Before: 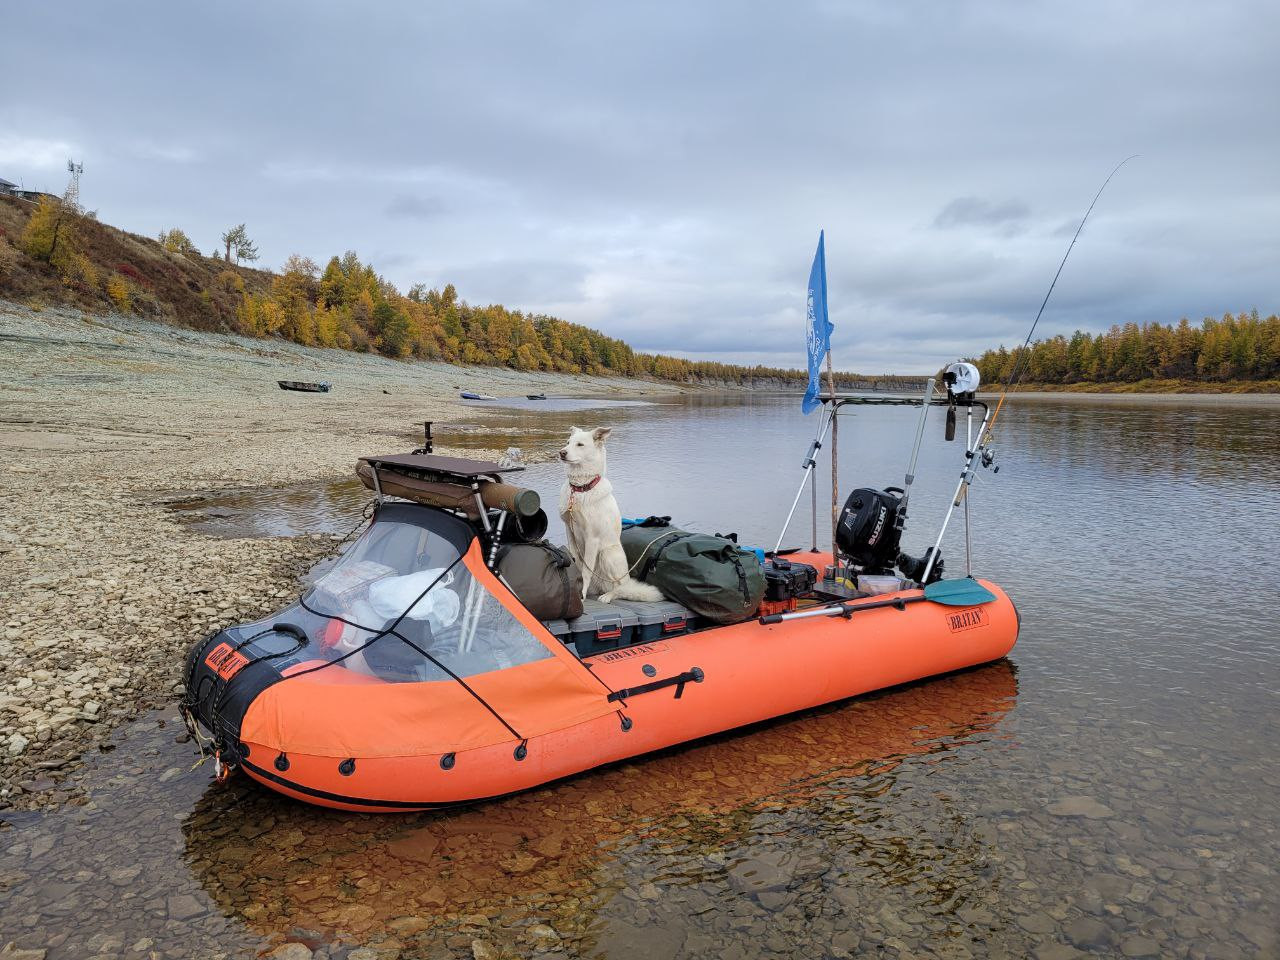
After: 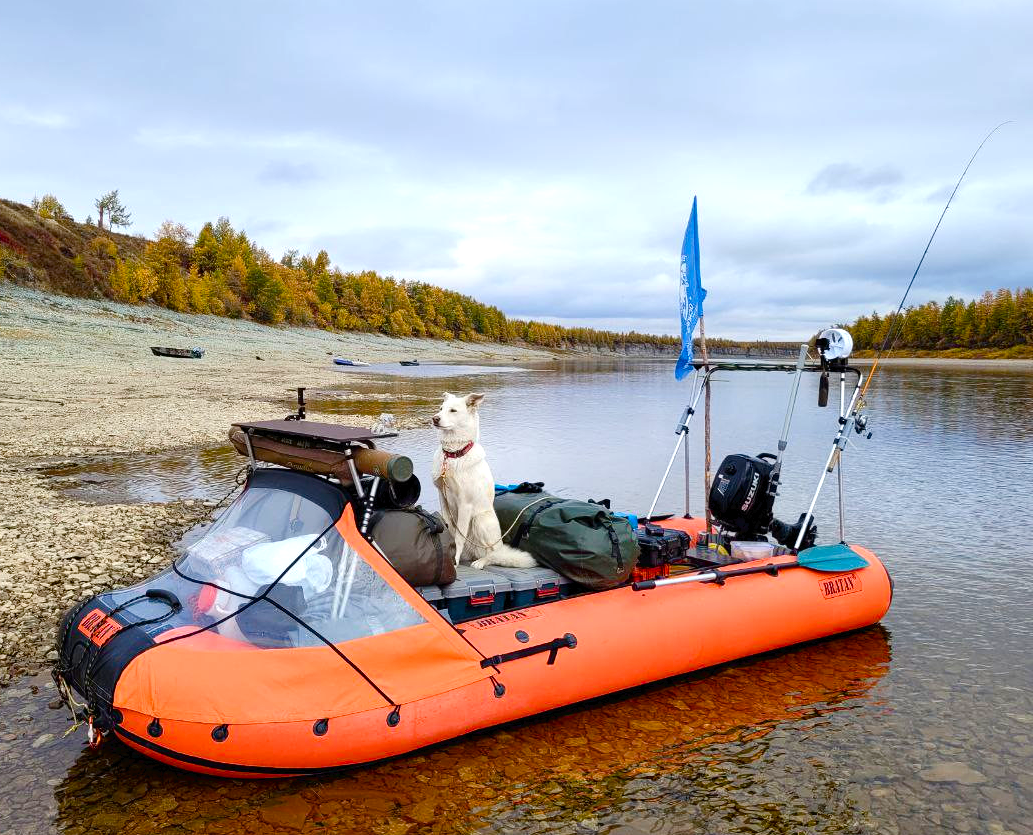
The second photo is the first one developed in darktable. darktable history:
crop: left 9.963%, top 3.631%, right 9.283%, bottom 9.314%
exposure: black level correction 0.001, exposure 0.499 EV, compensate highlight preservation false
tone curve: curves: ch0 [(0, 0) (0.003, 0.019) (0.011, 0.019) (0.025, 0.022) (0.044, 0.026) (0.069, 0.032) (0.1, 0.052) (0.136, 0.081) (0.177, 0.123) (0.224, 0.17) (0.277, 0.219) (0.335, 0.276) (0.399, 0.344) (0.468, 0.421) (0.543, 0.508) (0.623, 0.604) (0.709, 0.705) (0.801, 0.797) (0.898, 0.894) (1, 1)], color space Lab, independent channels, preserve colors none
color balance rgb: power › hue 61.46°, perceptual saturation grading › global saturation 27.436%, perceptual saturation grading › highlights -28.358%, perceptual saturation grading › mid-tones 15.137%, perceptual saturation grading › shadows 34.046%, global vibrance 20%
